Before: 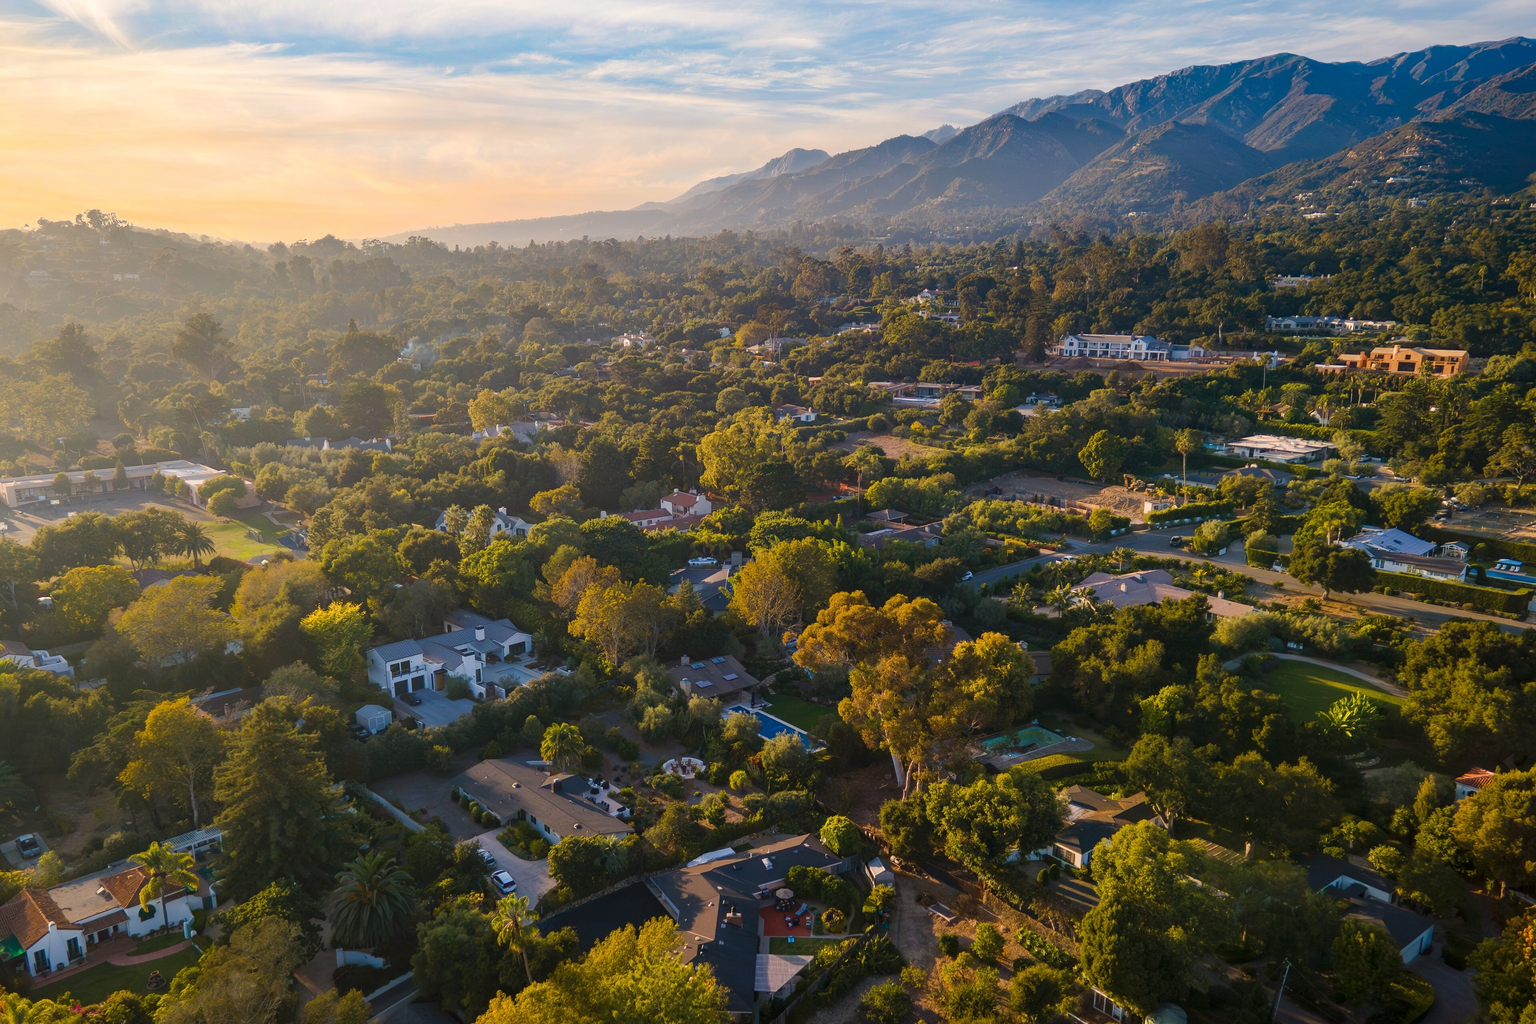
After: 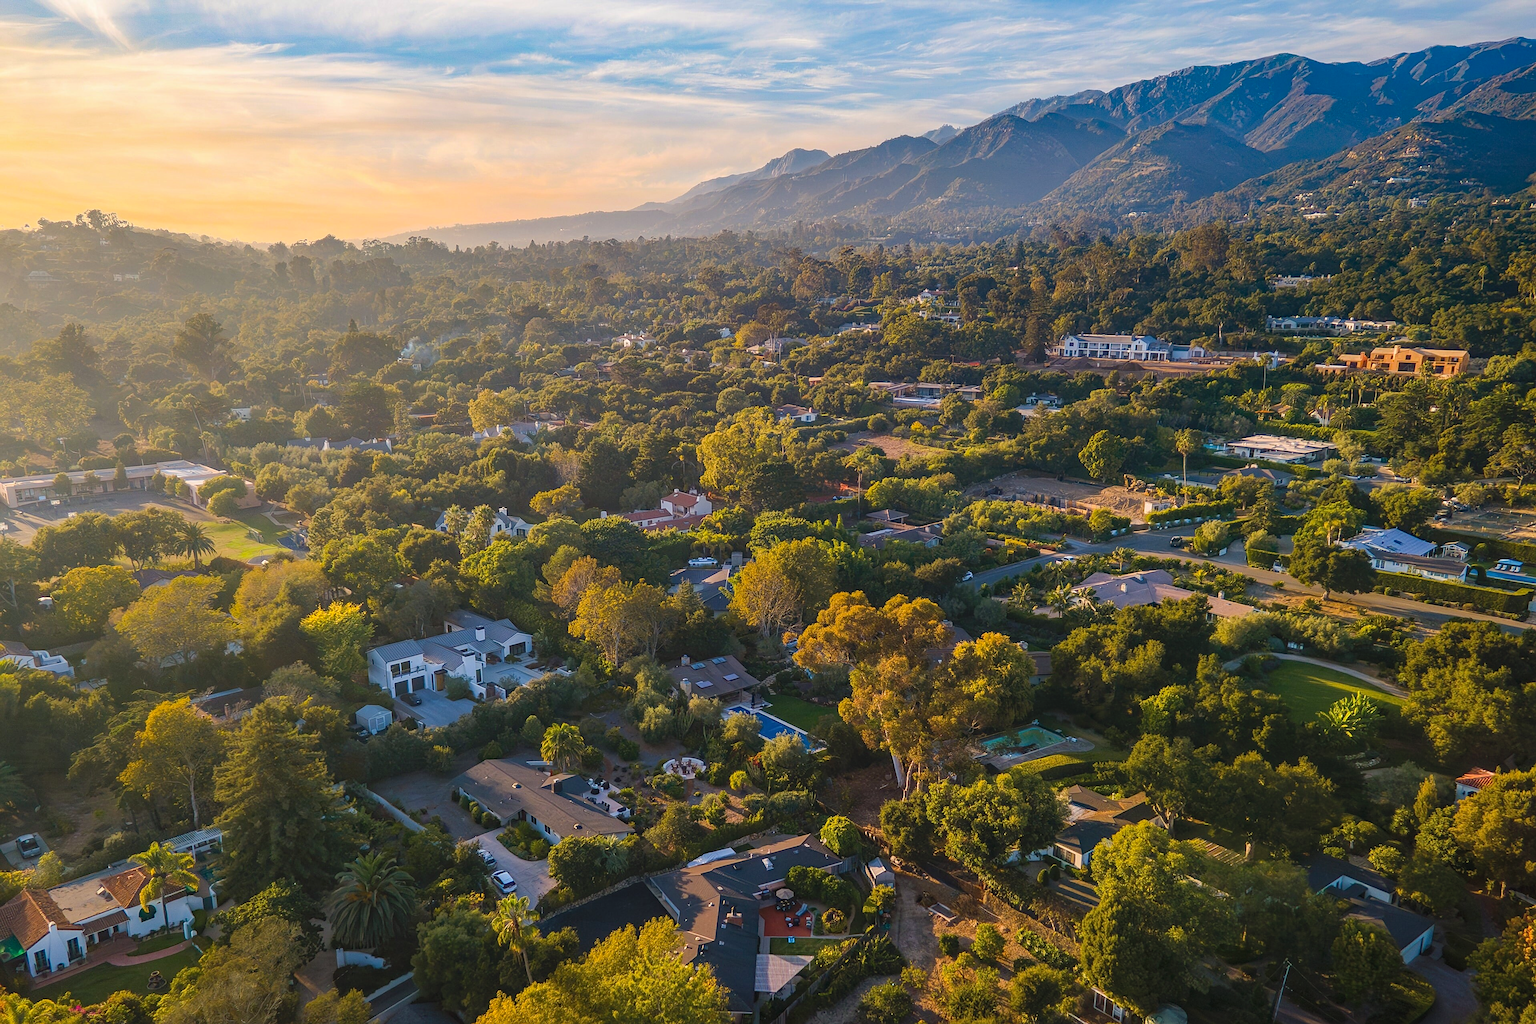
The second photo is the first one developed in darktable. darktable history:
sharpen: on, module defaults
local contrast: on, module defaults
haze removal: compatibility mode true, adaptive false
contrast brightness saturation: contrast -0.097, brightness 0.047, saturation 0.077
tone equalizer: mask exposure compensation -0.512 EV
